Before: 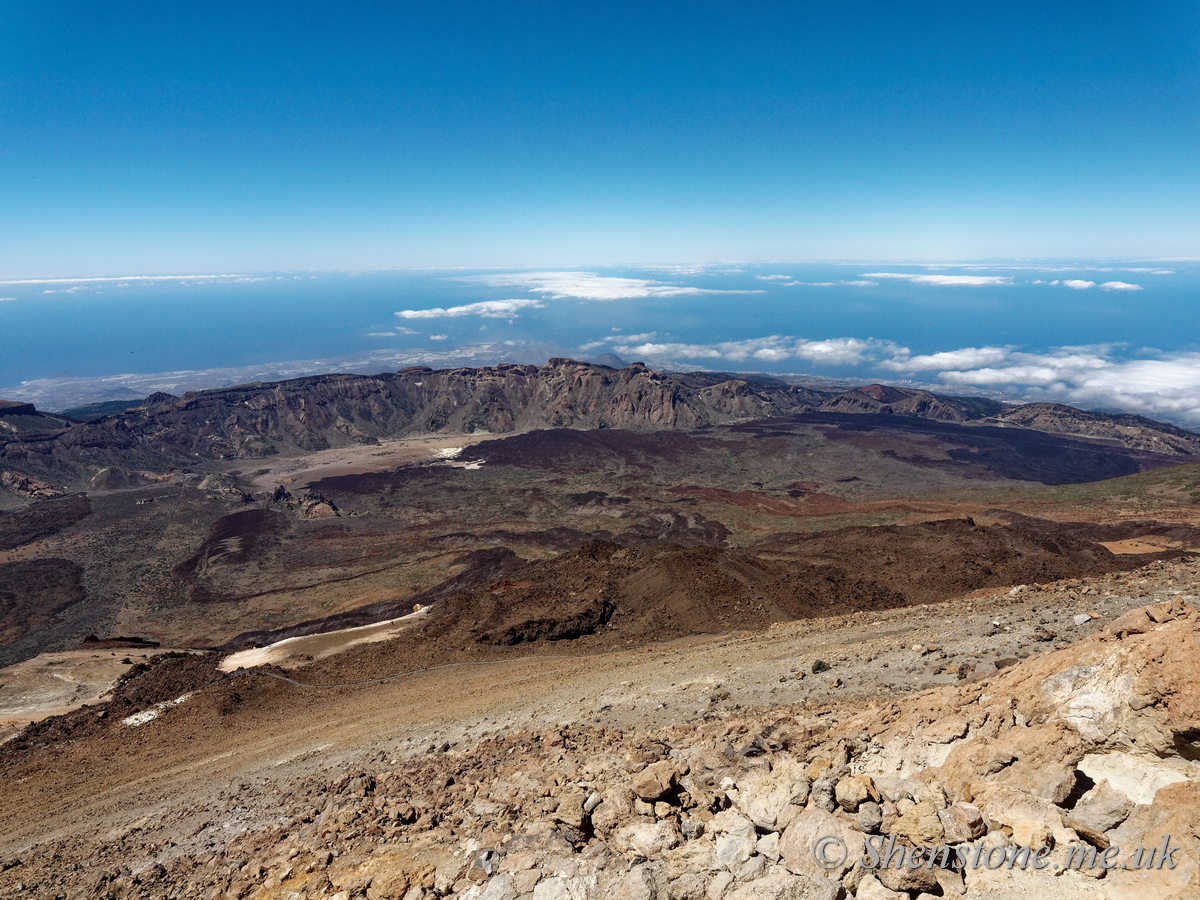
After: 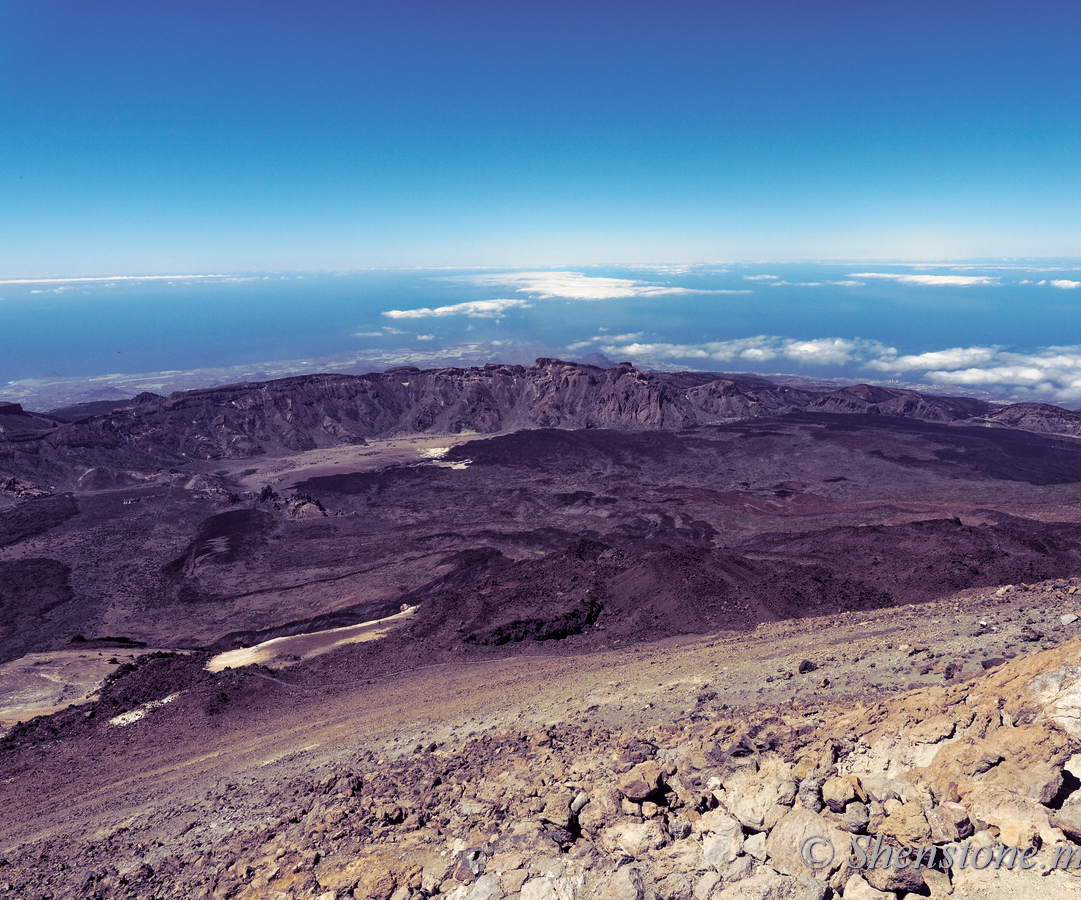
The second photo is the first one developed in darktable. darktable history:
crop and rotate: left 1.088%, right 8.807%
split-toning: shadows › hue 255.6°, shadows › saturation 0.66, highlights › hue 43.2°, highlights › saturation 0.68, balance -50.1
